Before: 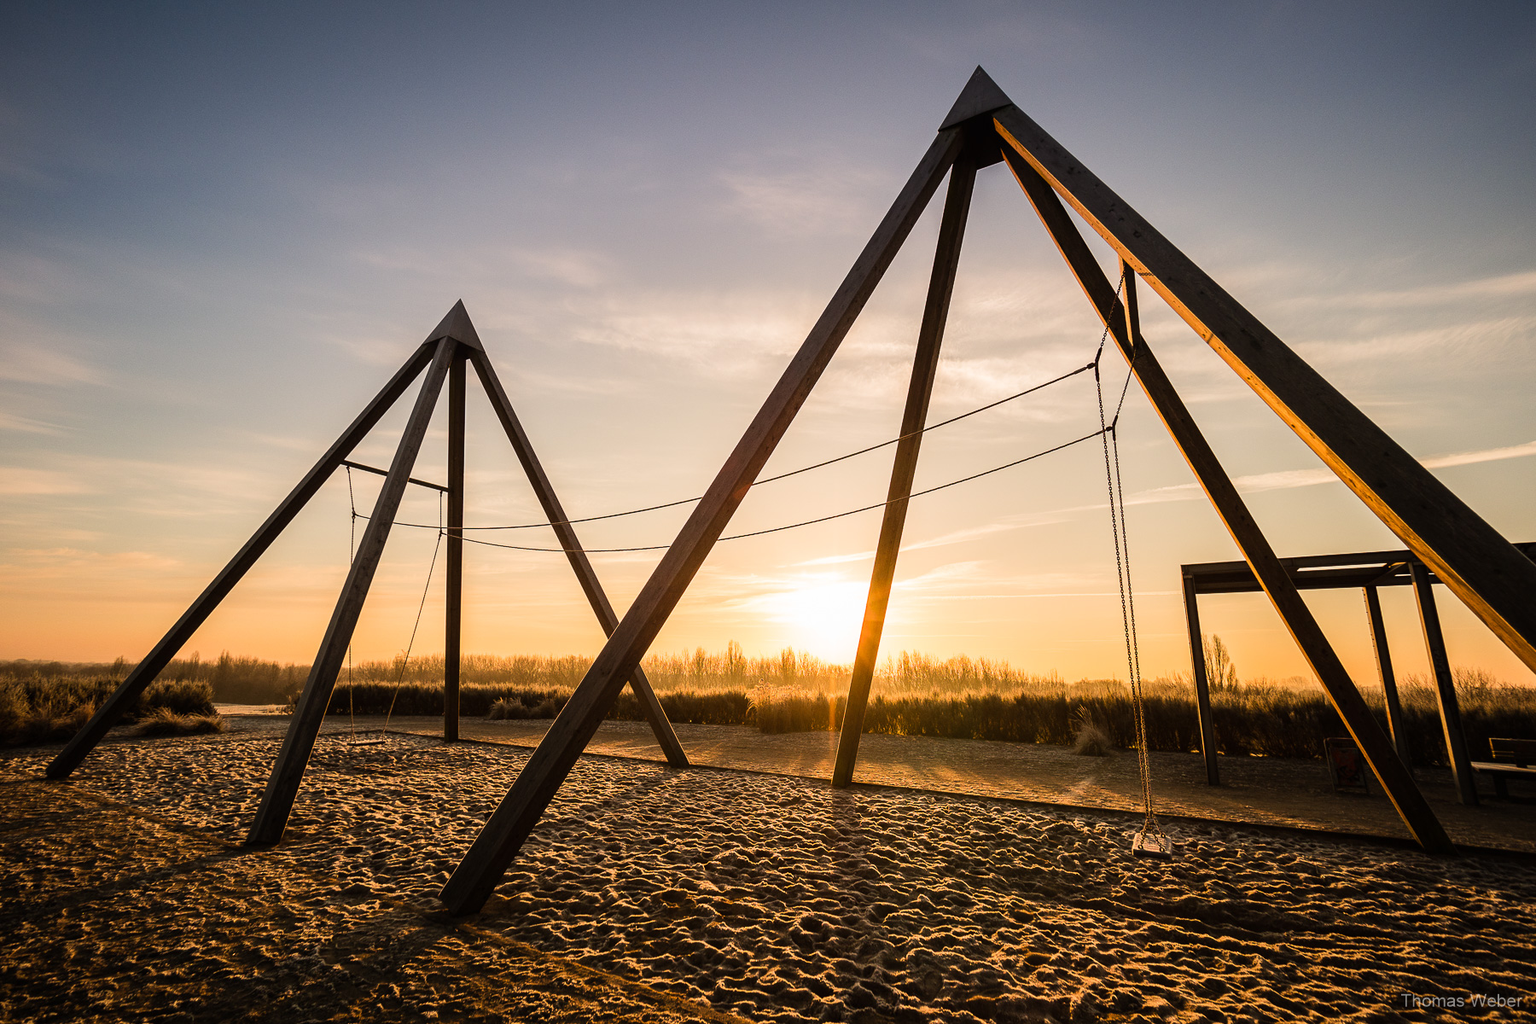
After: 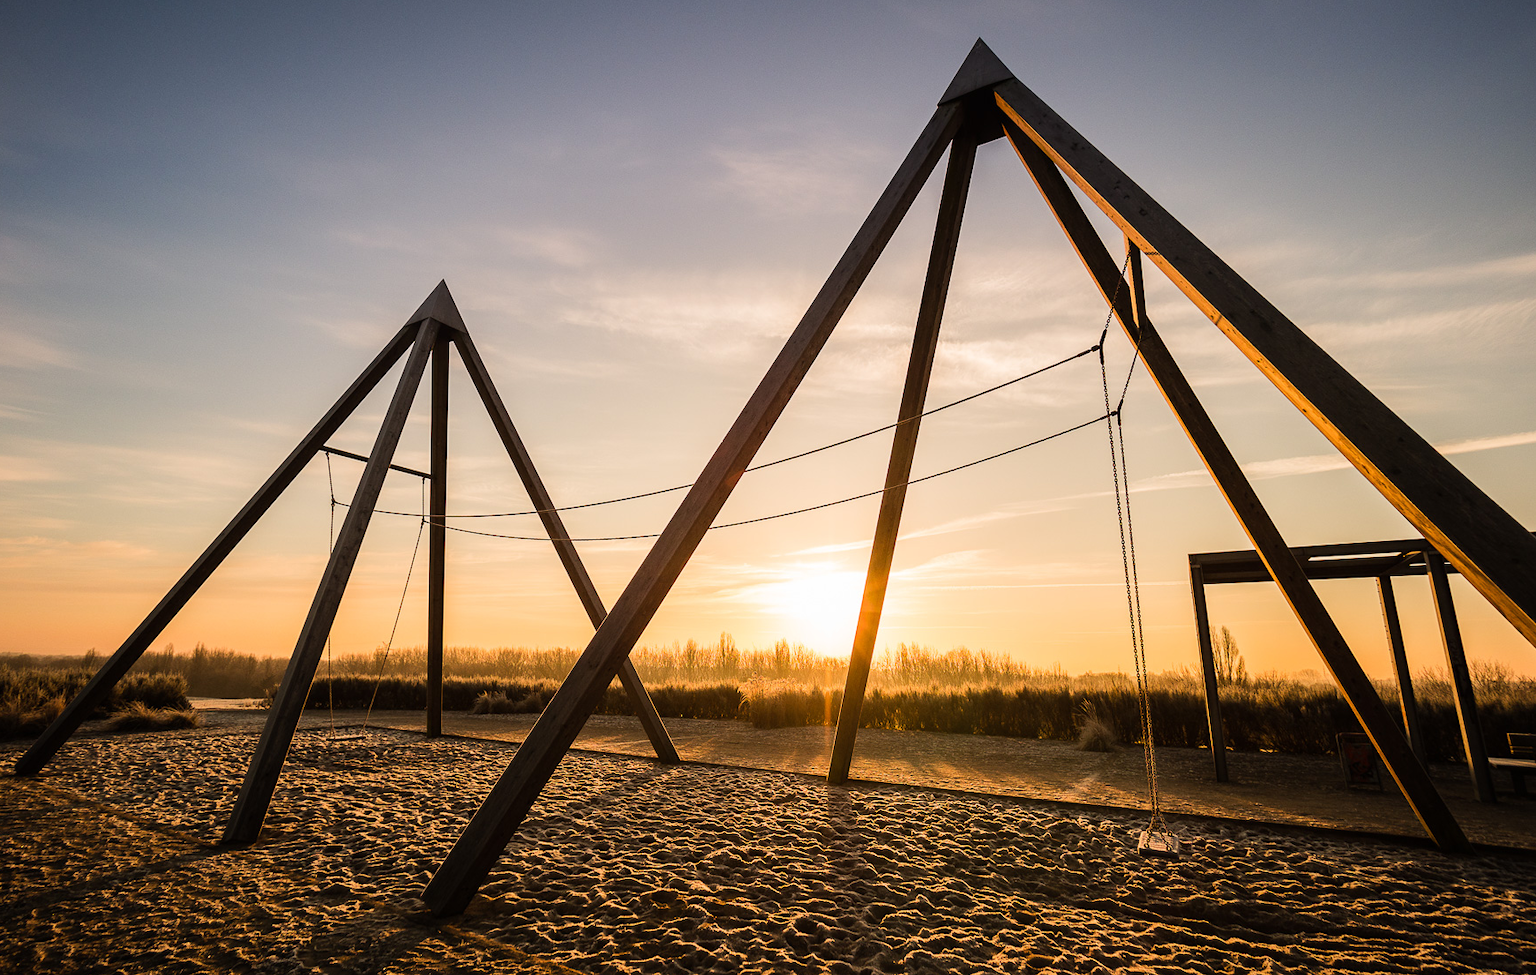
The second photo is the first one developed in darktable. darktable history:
crop: left 2.063%, top 2.89%, right 1.196%, bottom 4.879%
